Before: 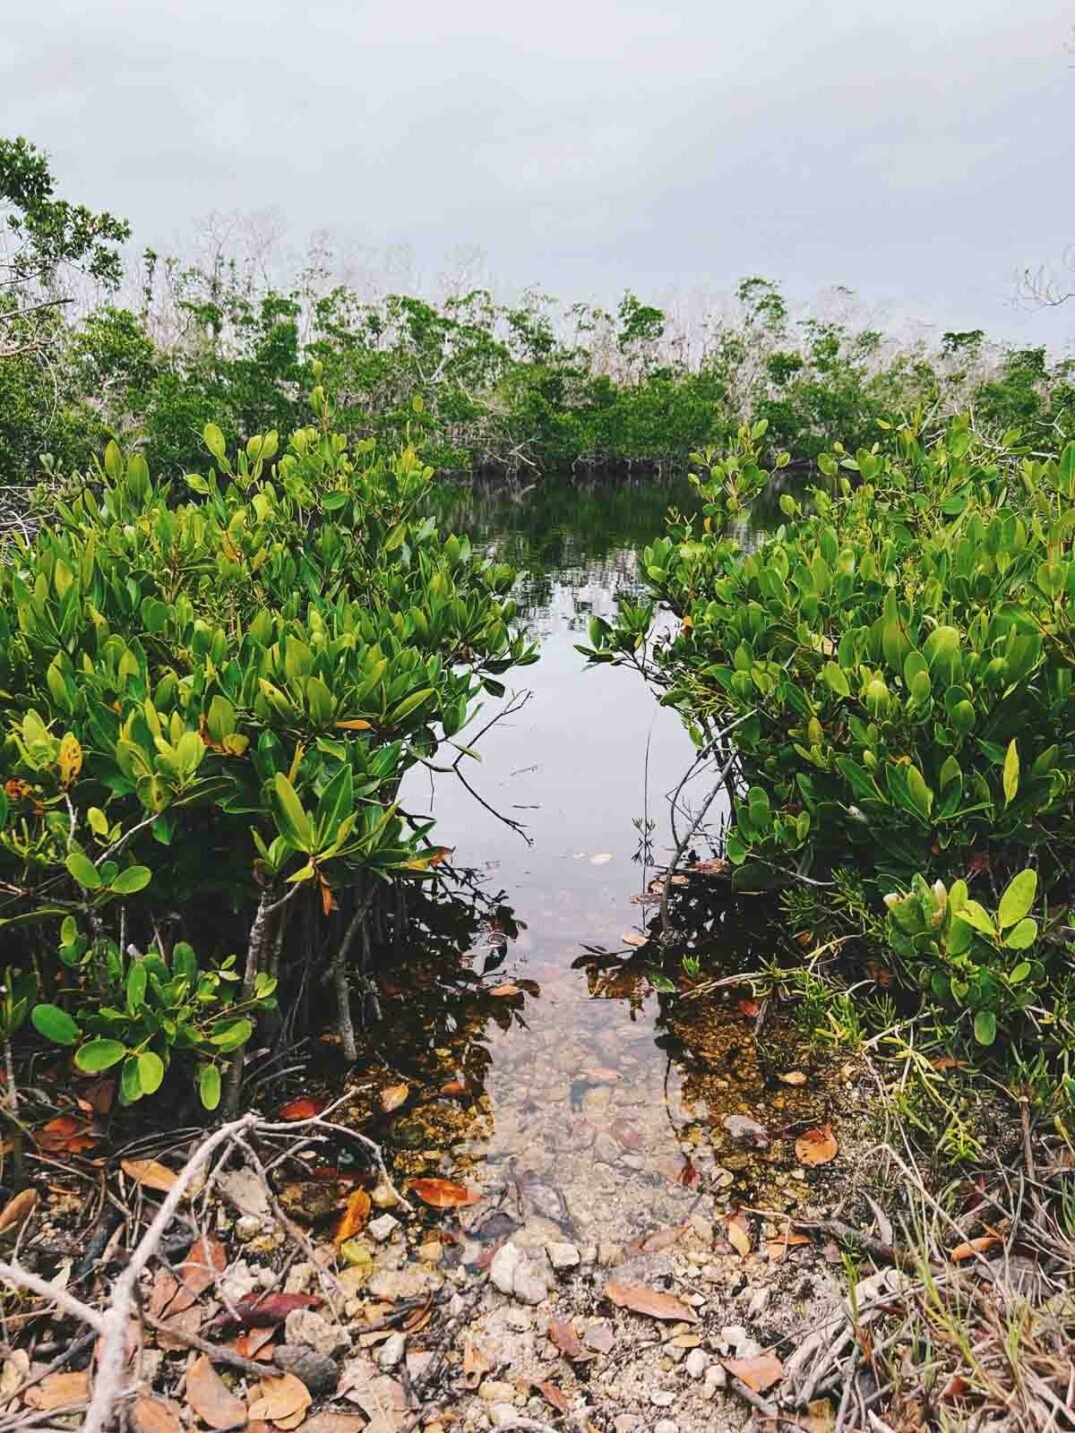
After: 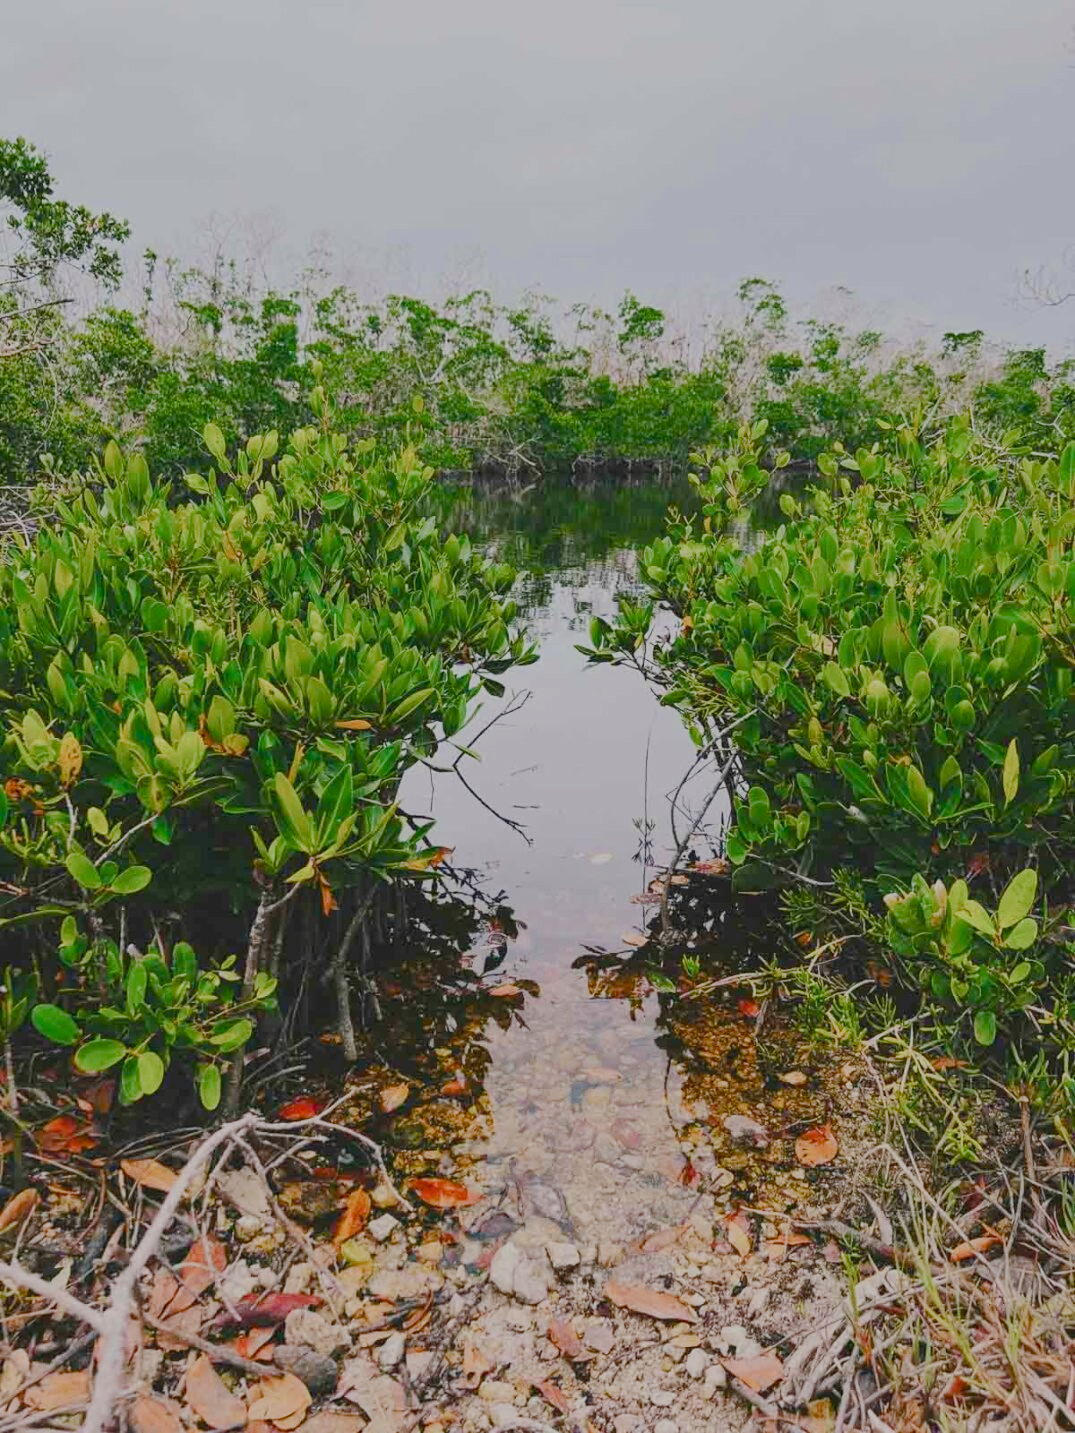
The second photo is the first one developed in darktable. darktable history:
lowpass: radius 0.1, contrast 0.85, saturation 1.1, unbound 0
filmic rgb: black relative exposure -7.65 EV, white relative exposure 4.56 EV, hardness 3.61
color balance rgb: shadows lift › chroma 1%, shadows lift › hue 113°, highlights gain › chroma 0.2%, highlights gain › hue 333°, perceptual saturation grading › global saturation 20%, perceptual saturation grading › highlights -50%, perceptual saturation grading › shadows 25%, contrast -10%
